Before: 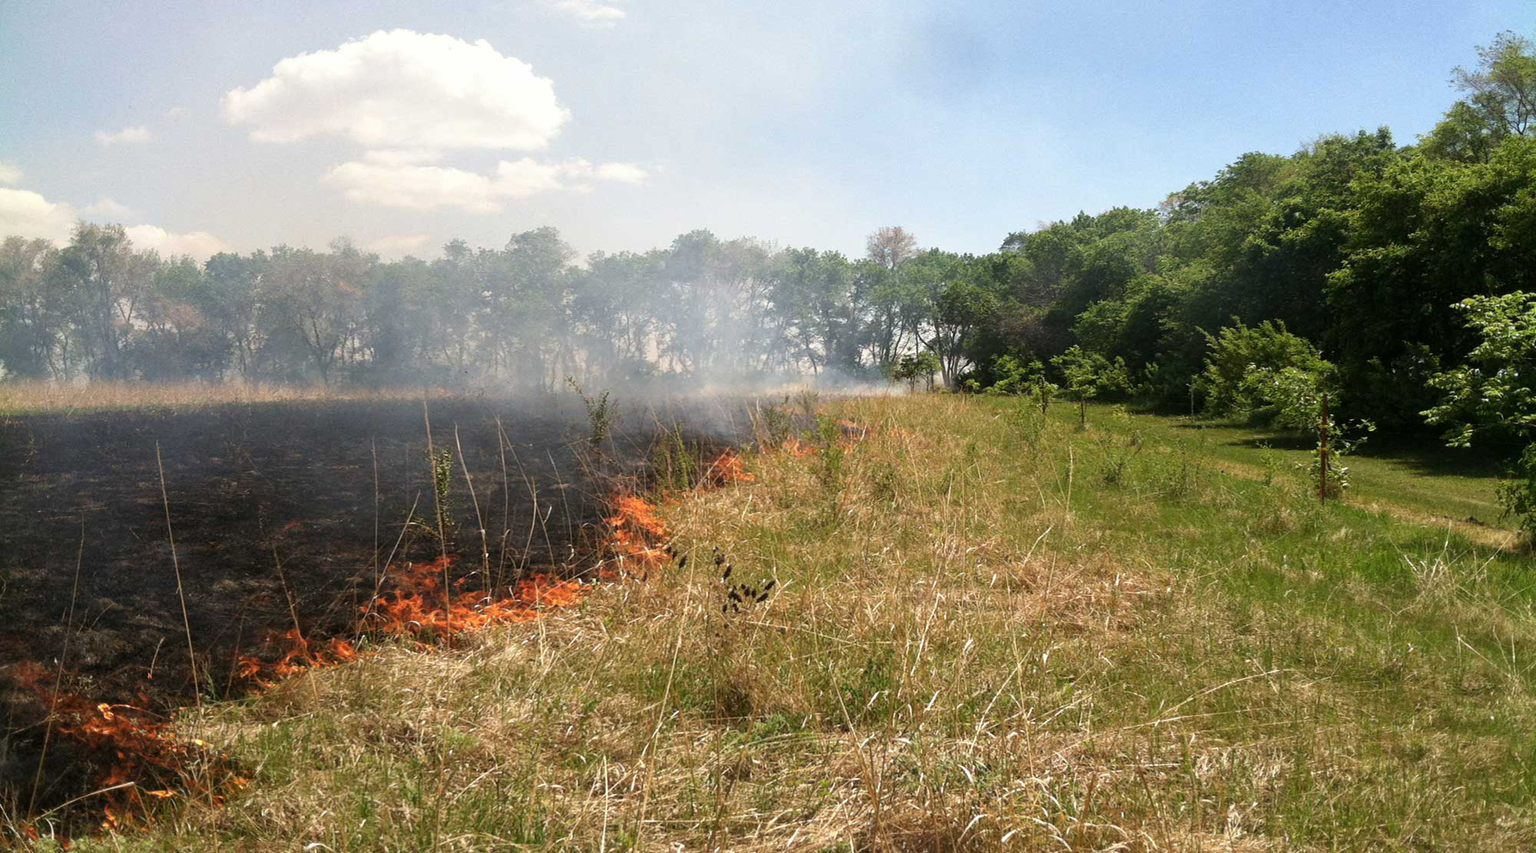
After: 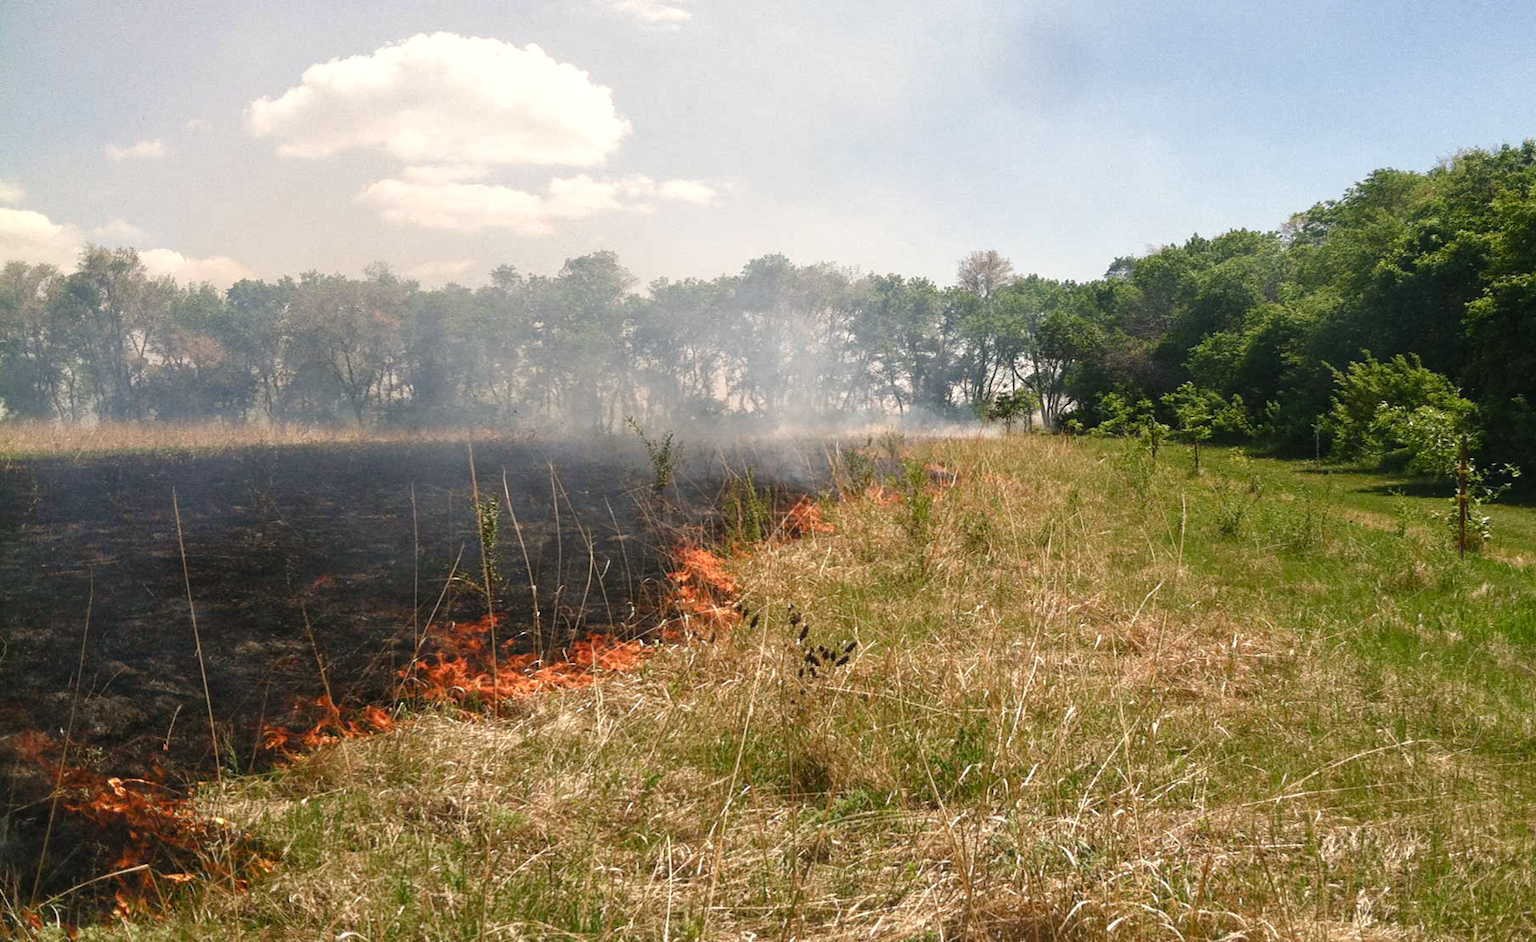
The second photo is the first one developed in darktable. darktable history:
crop: right 9.509%, bottom 0.031%
local contrast: highlights 100%, shadows 100%, detail 120%, midtone range 0.2
color balance rgb: shadows lift › chroma 2%, shadows lift › hue 250°, power › hue 326.4°, highlights gain › chroma 2%, highlights gain › hue 64.8°, global offset › luminance 0.5%, global offset › hue 58.8°, perceptual saturation grading › highlights -25%, perceptual saturation grading › shadows 30%, global vibrance 15%
